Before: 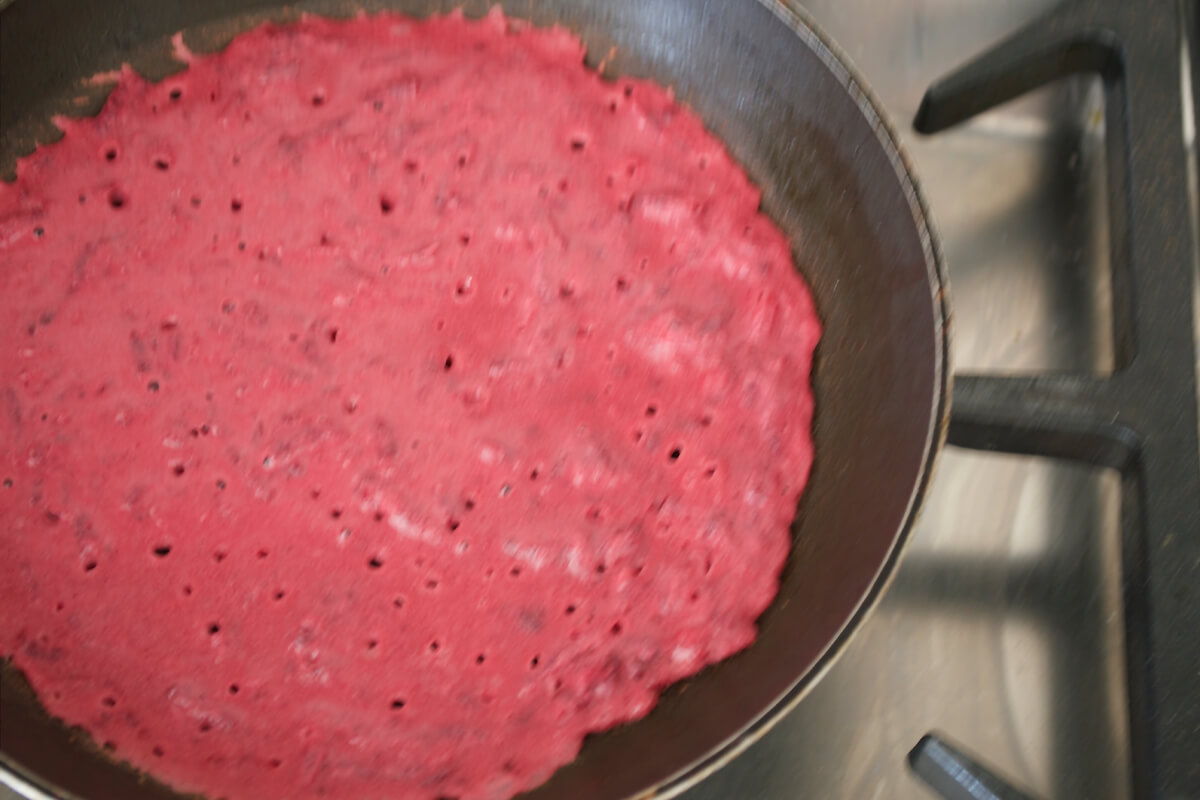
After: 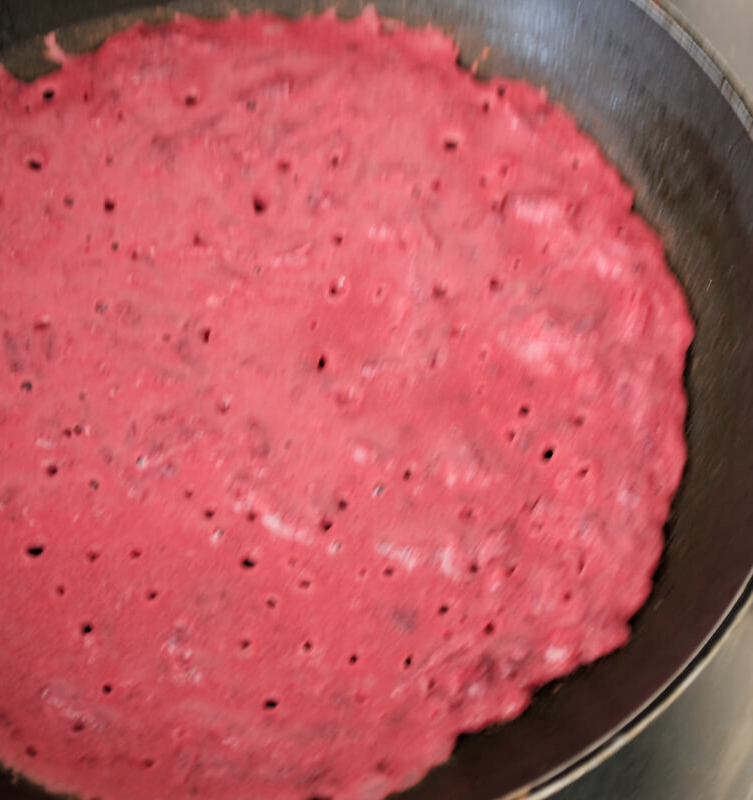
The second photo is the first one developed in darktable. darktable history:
crop: left 10.644%, right 26.528%
filmic rgb: black relative exposure -4.93 EV, white relative exposure 2.84 EV, hardness 3.72
